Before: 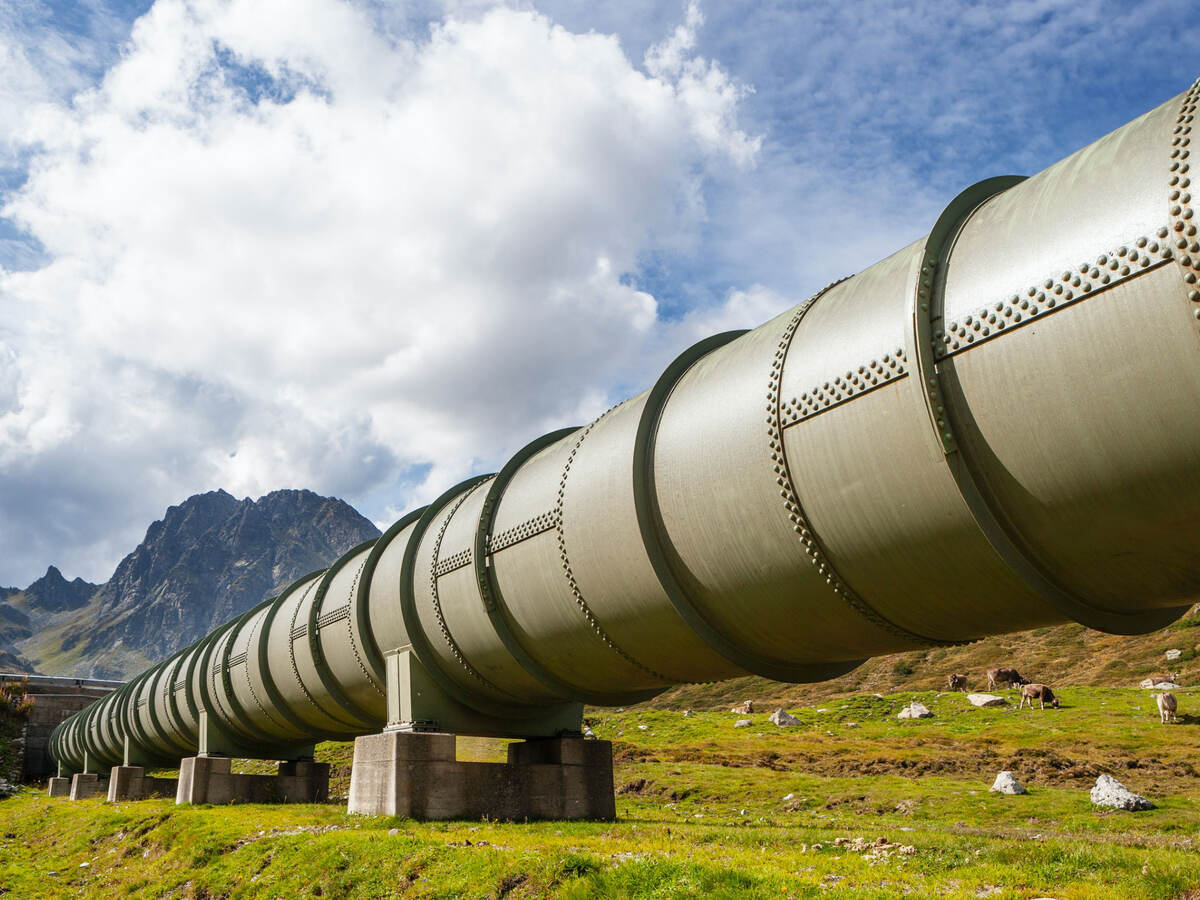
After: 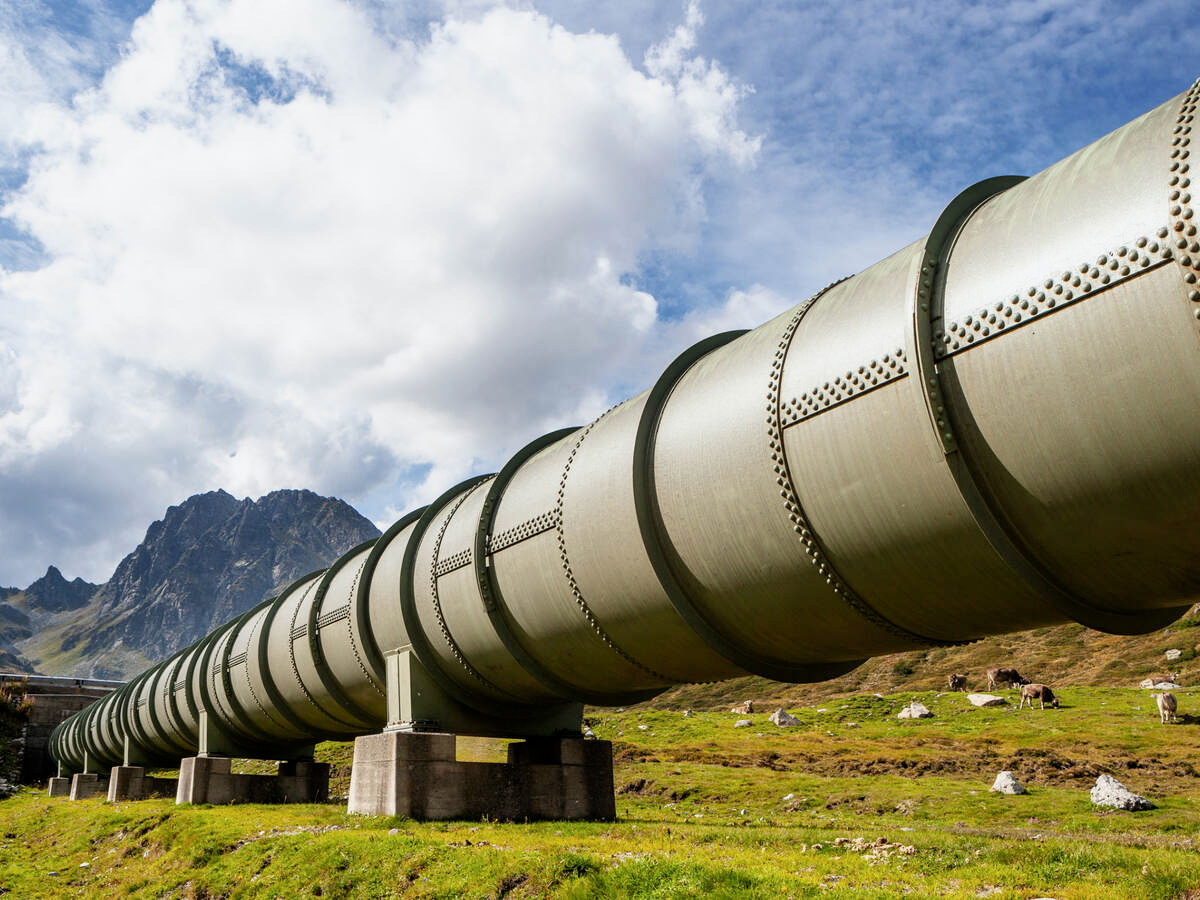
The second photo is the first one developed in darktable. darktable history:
filmic rgb: black relative exposure -12.09 EV, white relative exposure 2.81 EV, target black luminance 0%, hardness 8.07, latitude 69.91%, contrast 1.139, highlights saturation mix 10.66%, shadows ↔ highlights balance -0.386%, color science v6 (2022)
